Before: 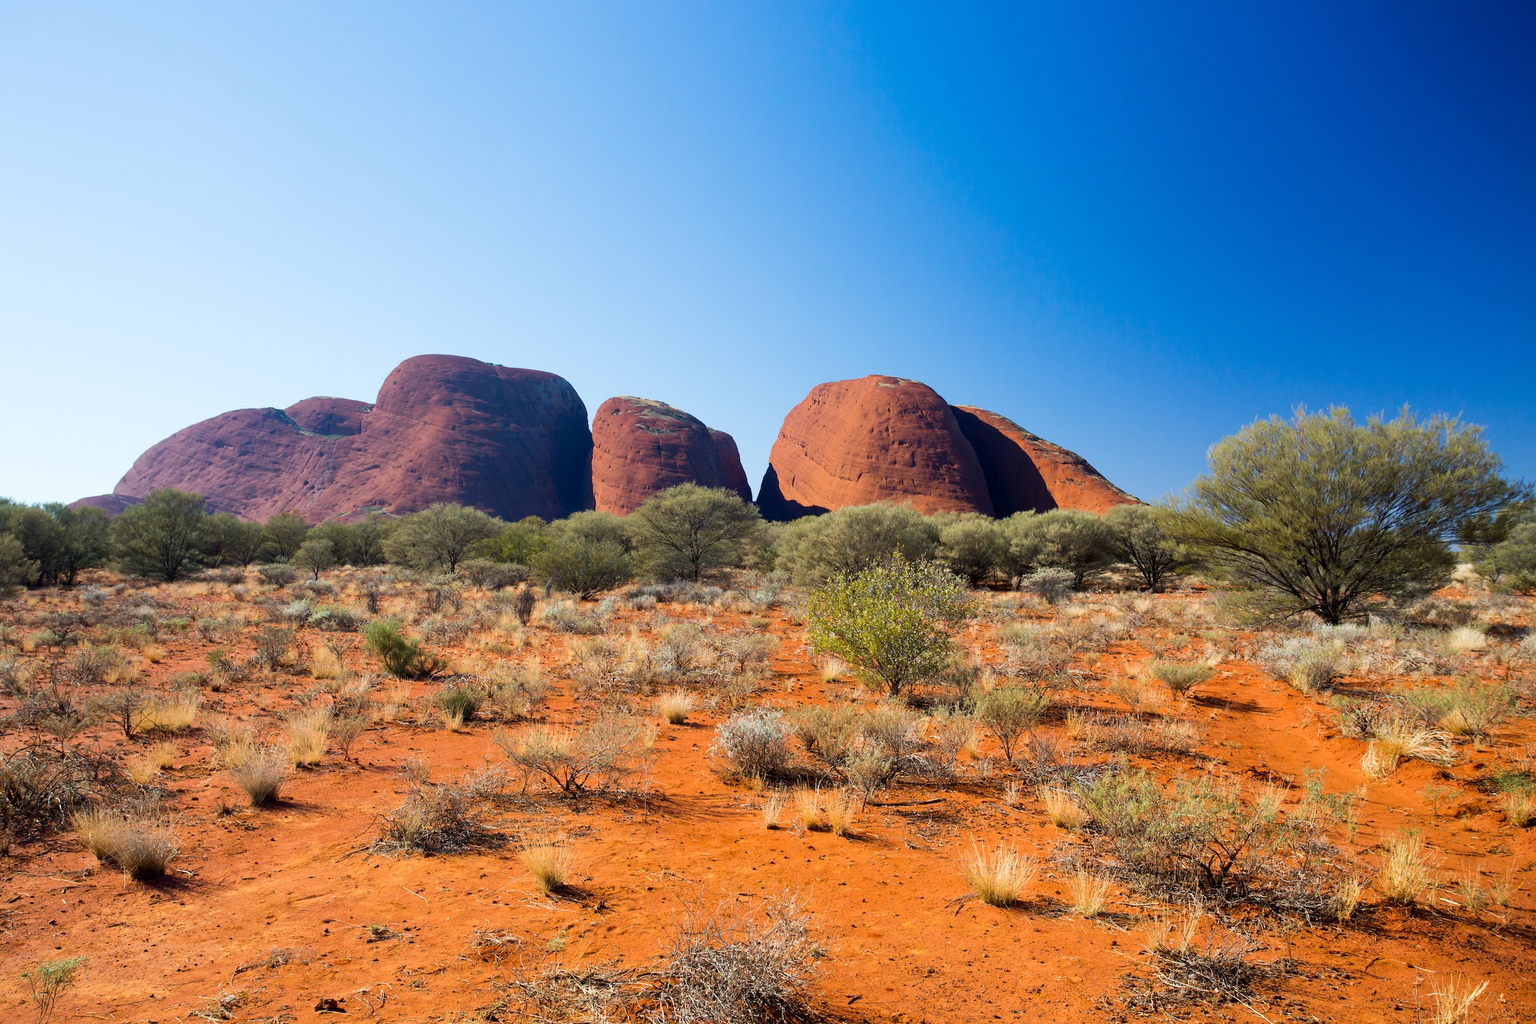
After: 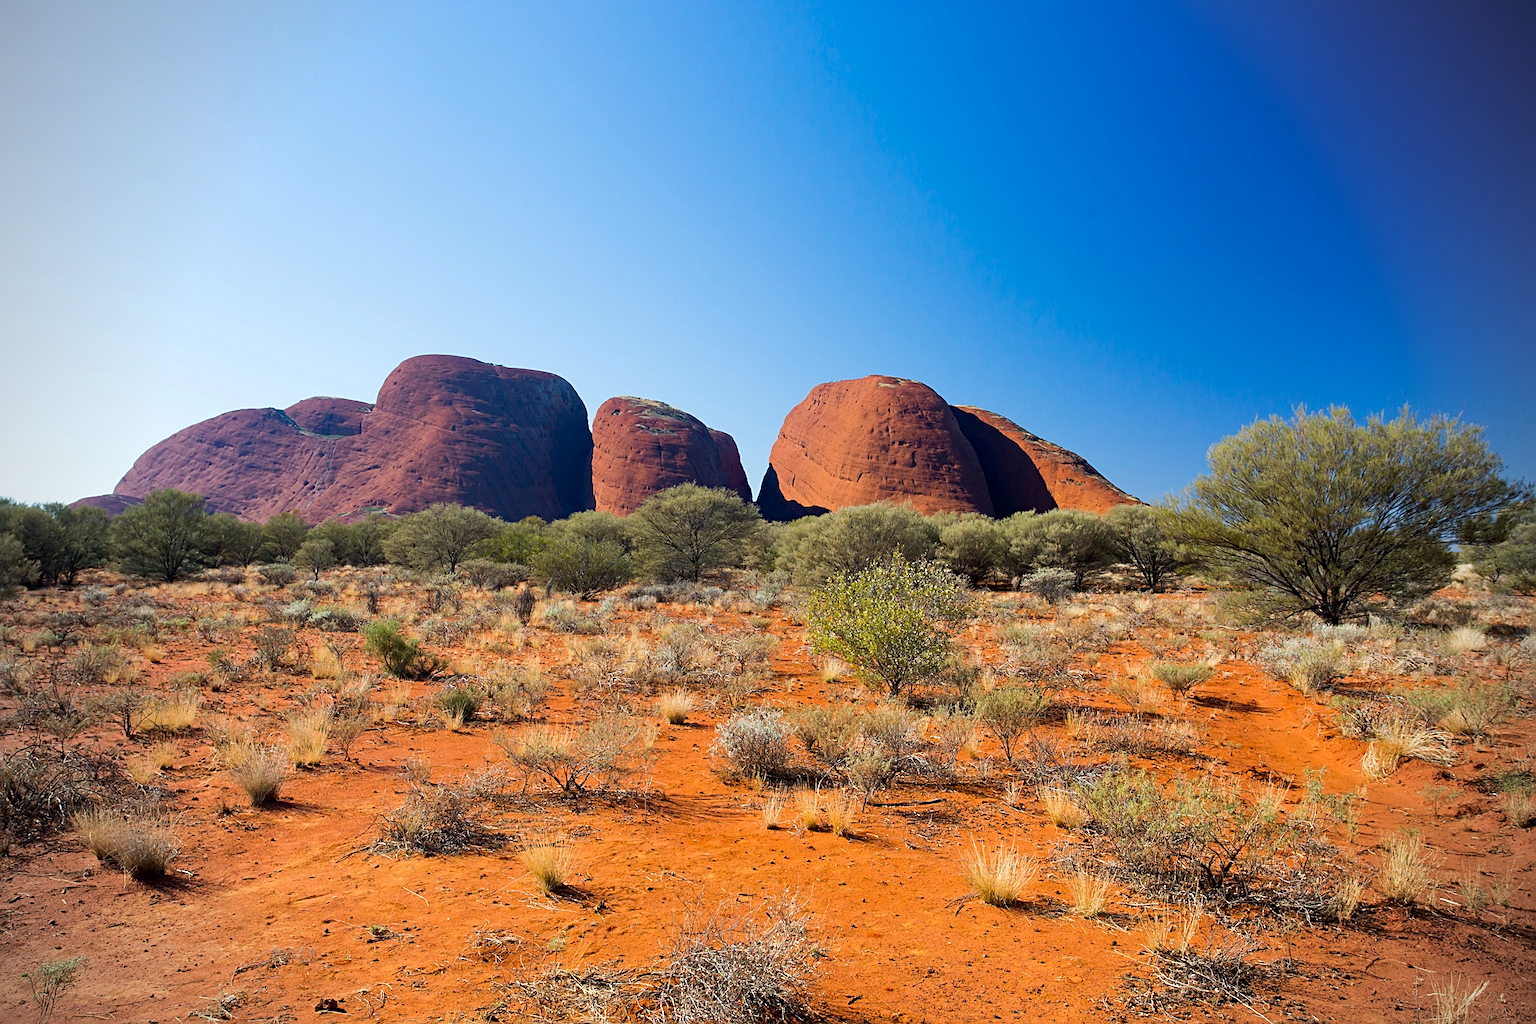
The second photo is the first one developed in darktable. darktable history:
vignetting: on, module defaults
haze removal: compatibility mode true, adaptive false
sharpen: on, module defaults
color correction: highlights b* 0.019, saturation 0.991
